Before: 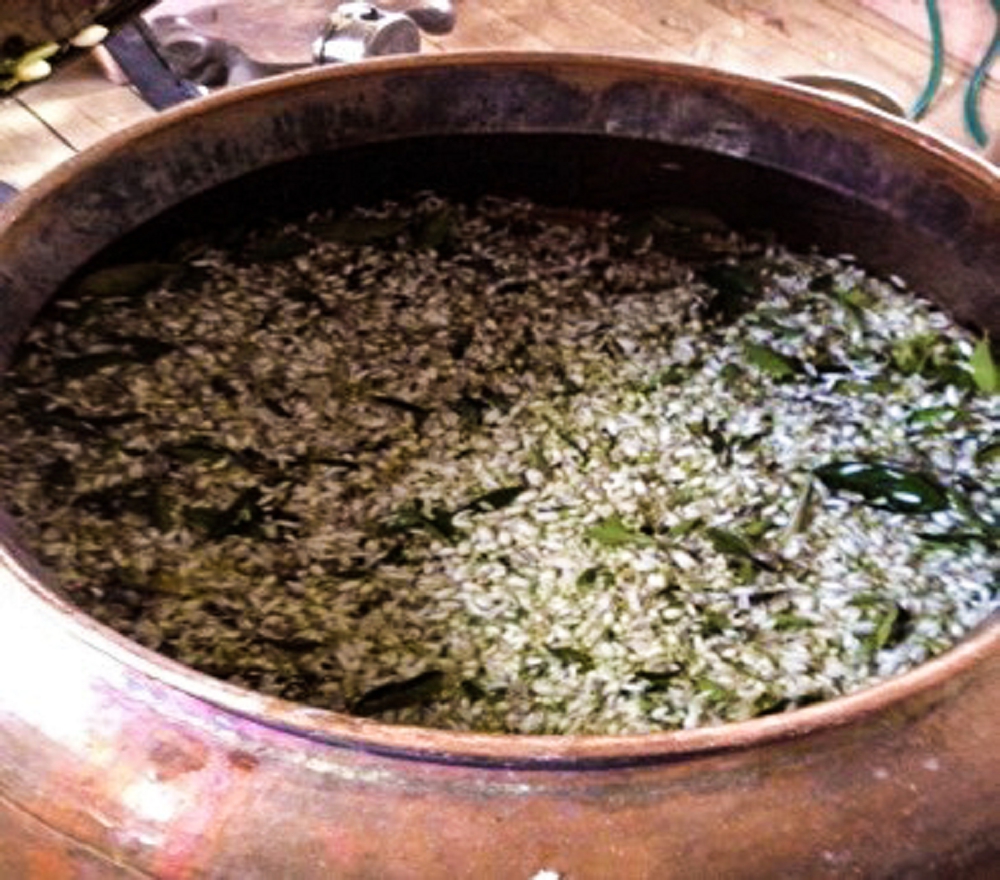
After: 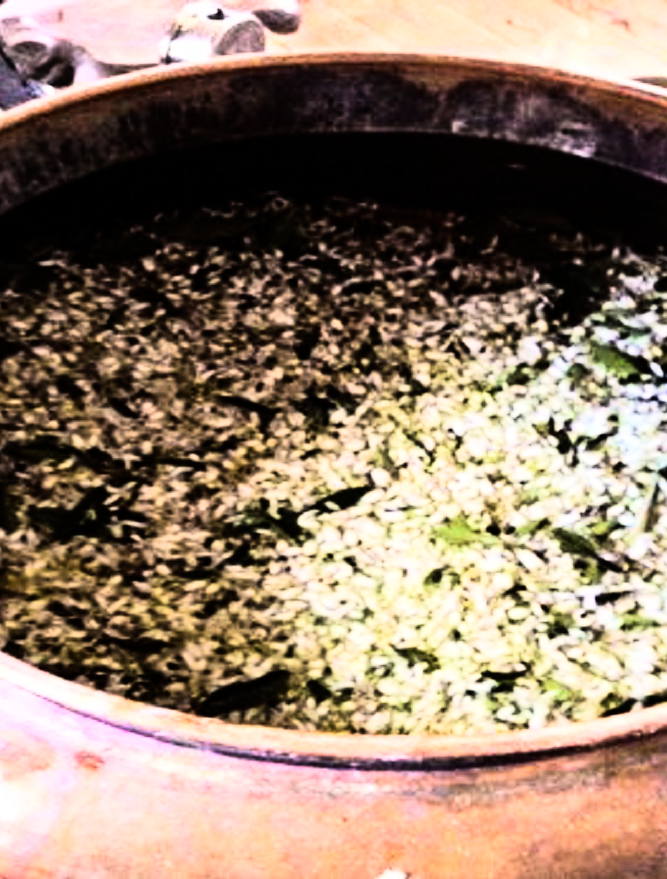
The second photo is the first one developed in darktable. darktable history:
white balance: emerald 1
crop and rotate: left 15.446%, right 17.836%
rgb curve: curves: ch0 [(0, 0) (0.21, 0.15) (0.24, 0.21) (0.5, 0.75) (0.75, 0.96) (0.89, 0.99) (1, 1)]; ch1 [(0, 0.02) (0.21, 0.13) (0.25, 0.2) (0.5, 0.67) (0.75, 0.9) (0.89, 0.97) (1, 1)]; ch2 [(0, 0.02) (0.21, 0.13) (0.25, 0.2) (0.5, 0.67) (0.75, 0.9) (0.89, 0.97) (1, 1)], compensate middle gray true
